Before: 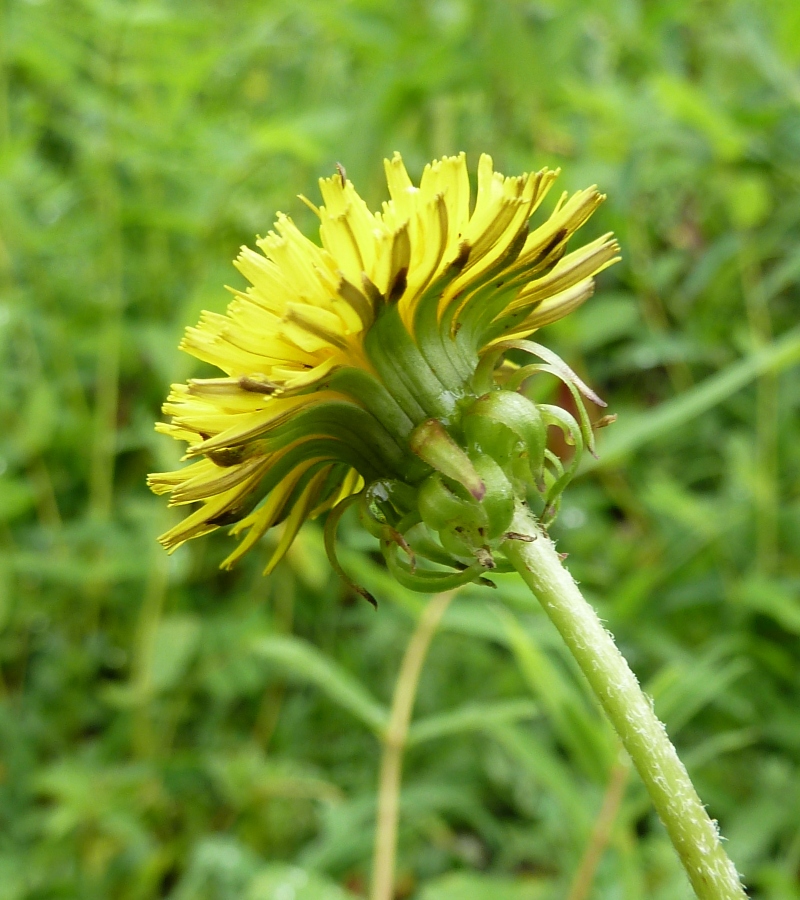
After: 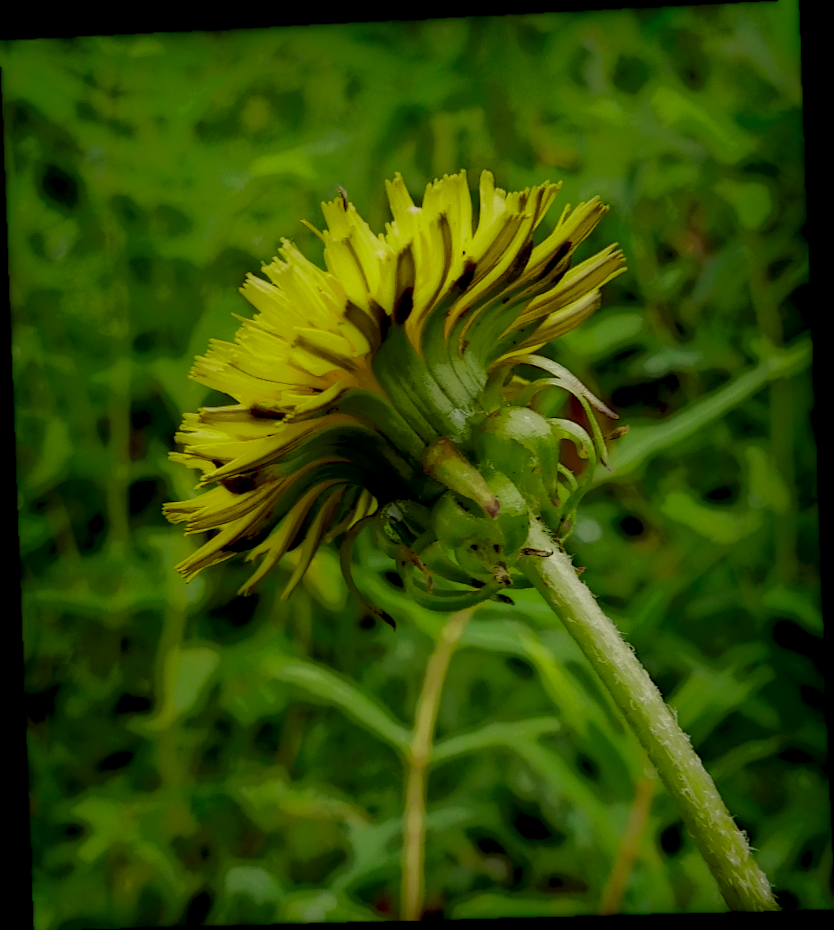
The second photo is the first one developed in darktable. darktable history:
local contrast: highlights 0%, shadows 198%, detail 164%, midtone range 0.001
white balance: red 1.029, blue 0.92
rotate and perspective: rotation -2.22°, lens shift (horizontal) -0.022, automatic cropping off
